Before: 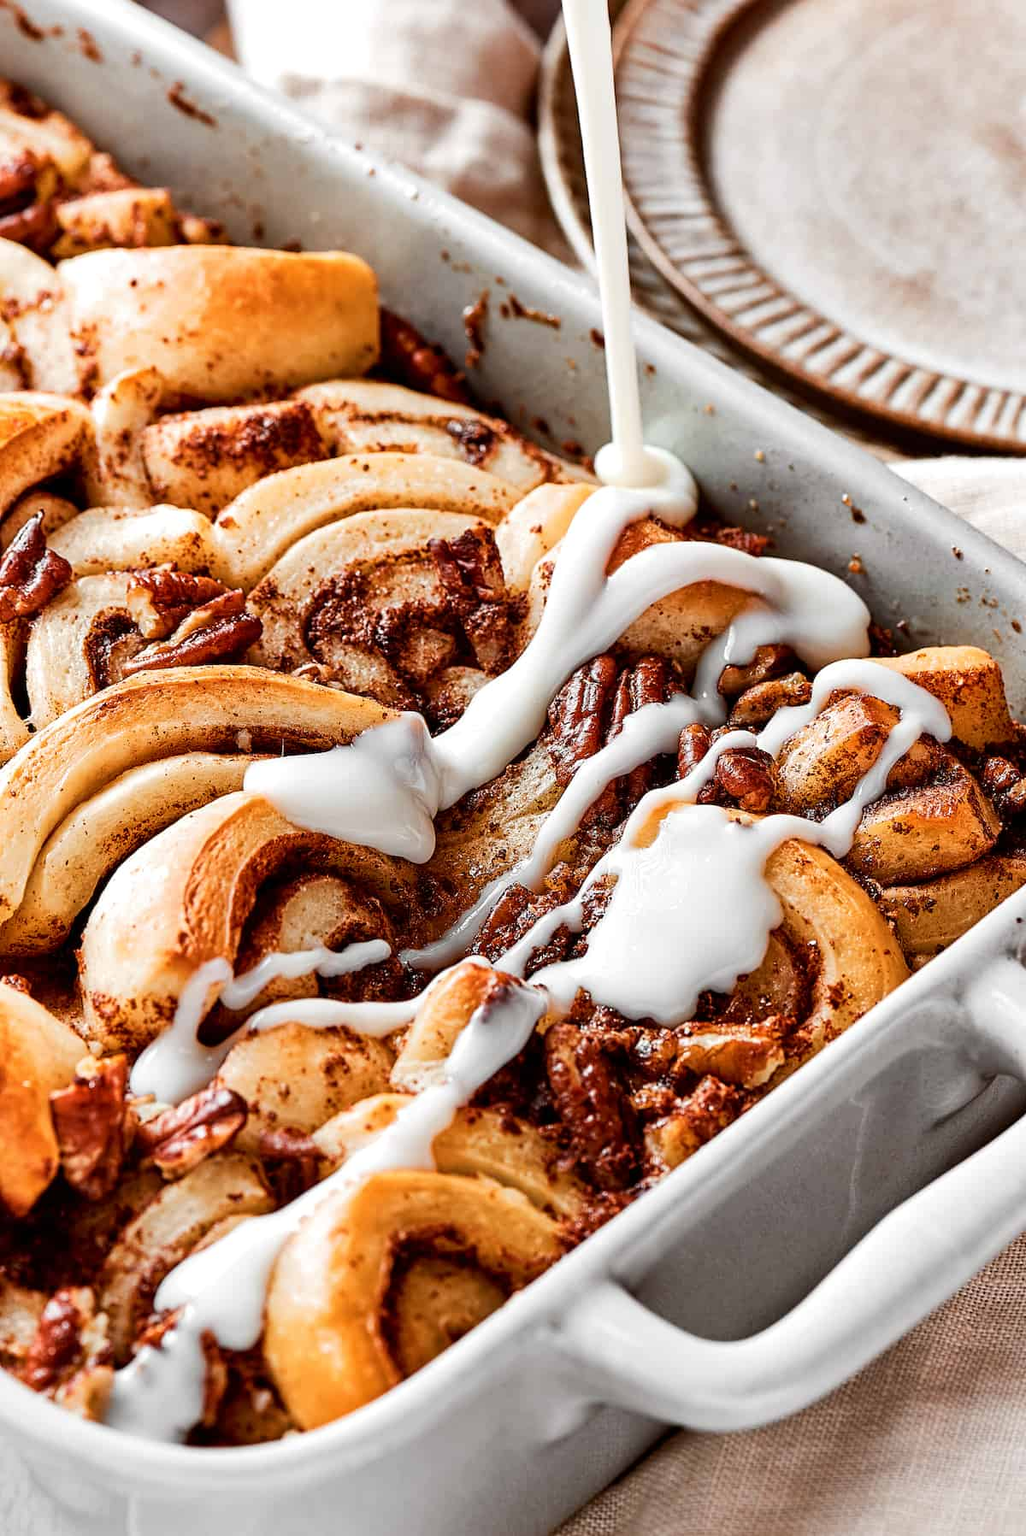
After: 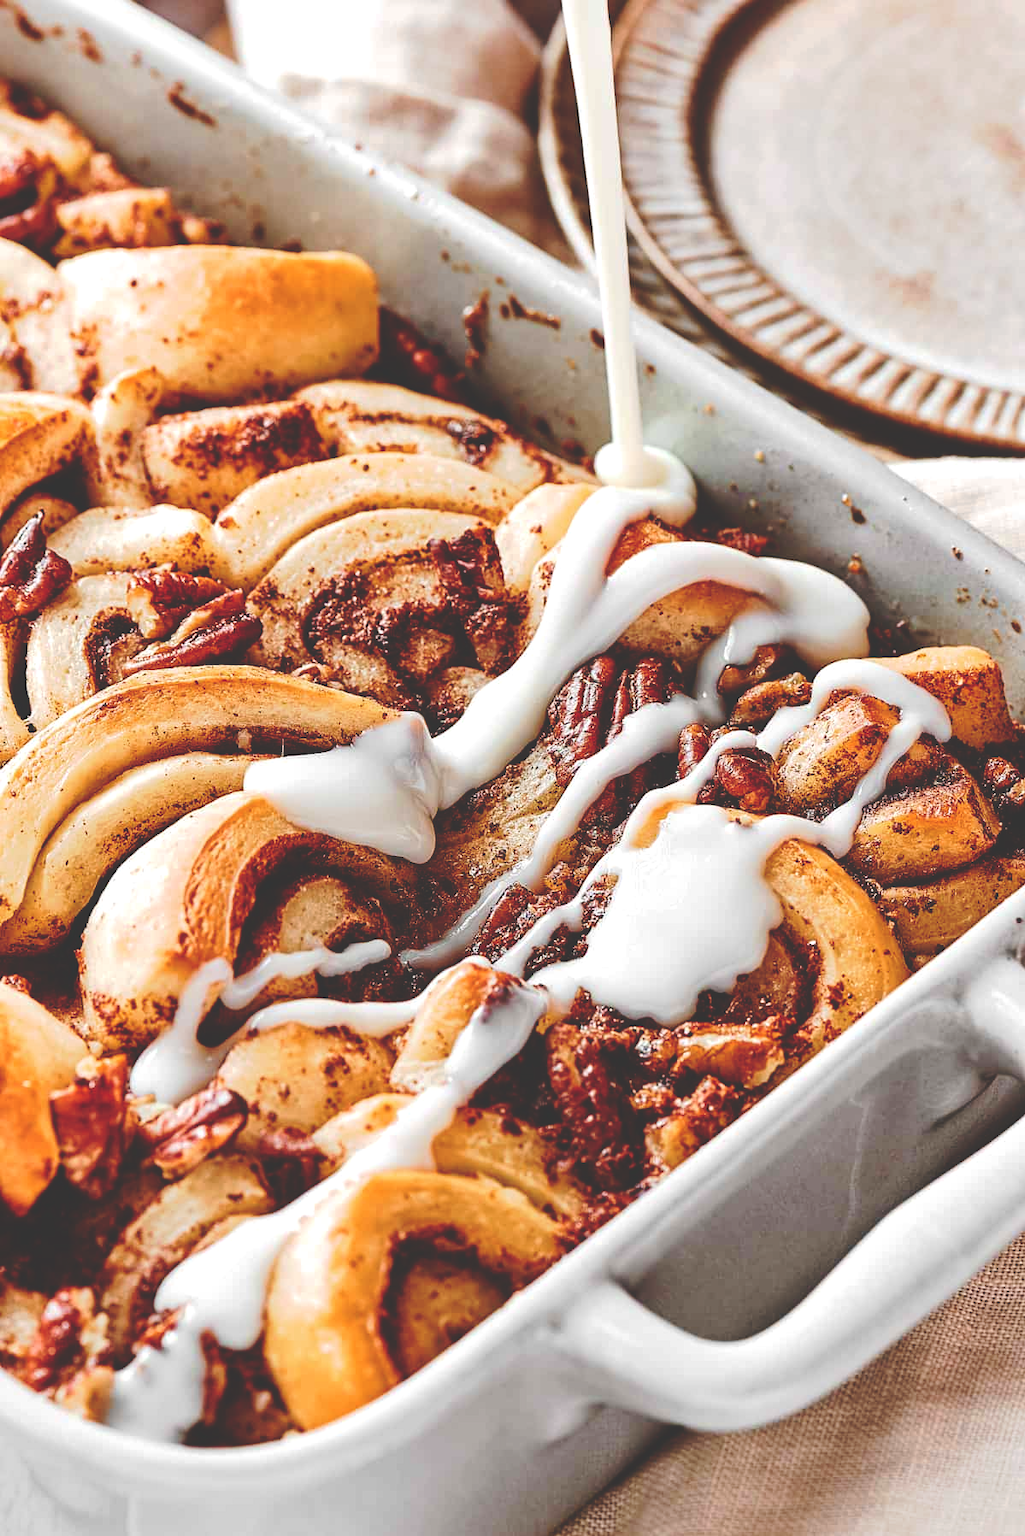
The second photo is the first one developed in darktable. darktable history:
tone curve: curves: ch0 [(0, 0) (0.003, 0.211) (0.011, 0.211) (0.025, 0.215) (0.044, 0.218) (0.069, 0.224) (0.1, 0.227) (0.136, 0.233) (0.177, 0.247) (0.224, 0.275) (0.277, 0.309) (0.335, 0.366) (0.399, 0.438) (0.468, 0.515) (0.543, 0.586) (0.623, 0.658) (0.709, 0.735) (0.801, 0.821) (0.898, 0.889) (1, 1)], preserve colors none
exposure: black level correction -0.001, exposure 0.08 EV, compensate highlight preservation false
velvia: on, module defaults
